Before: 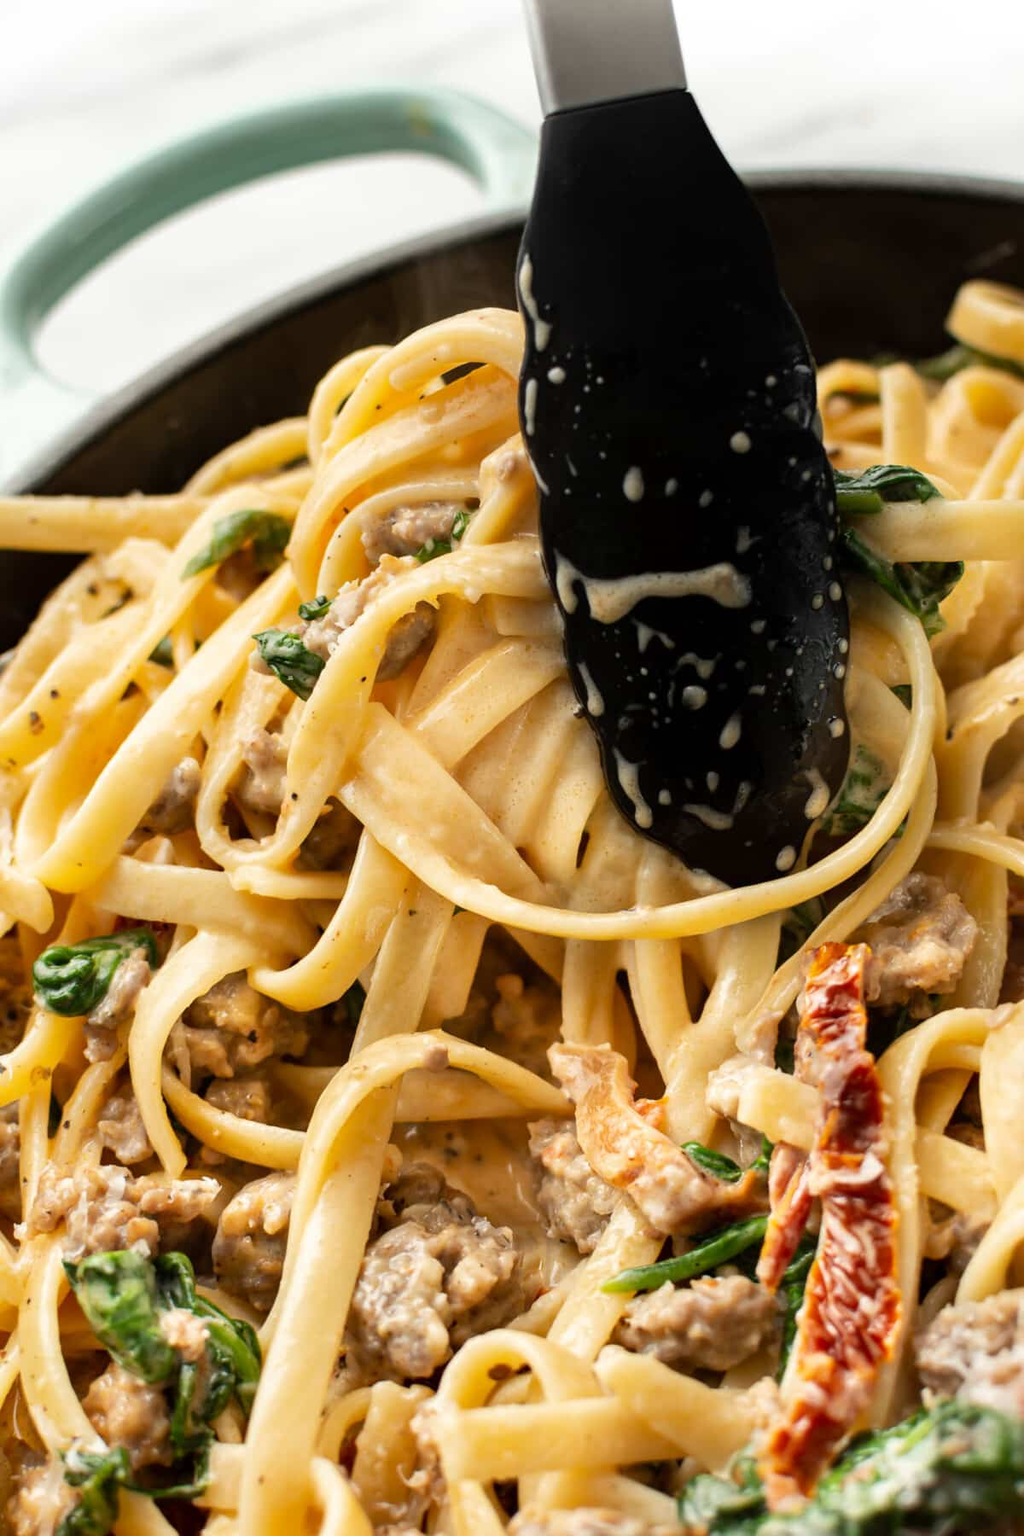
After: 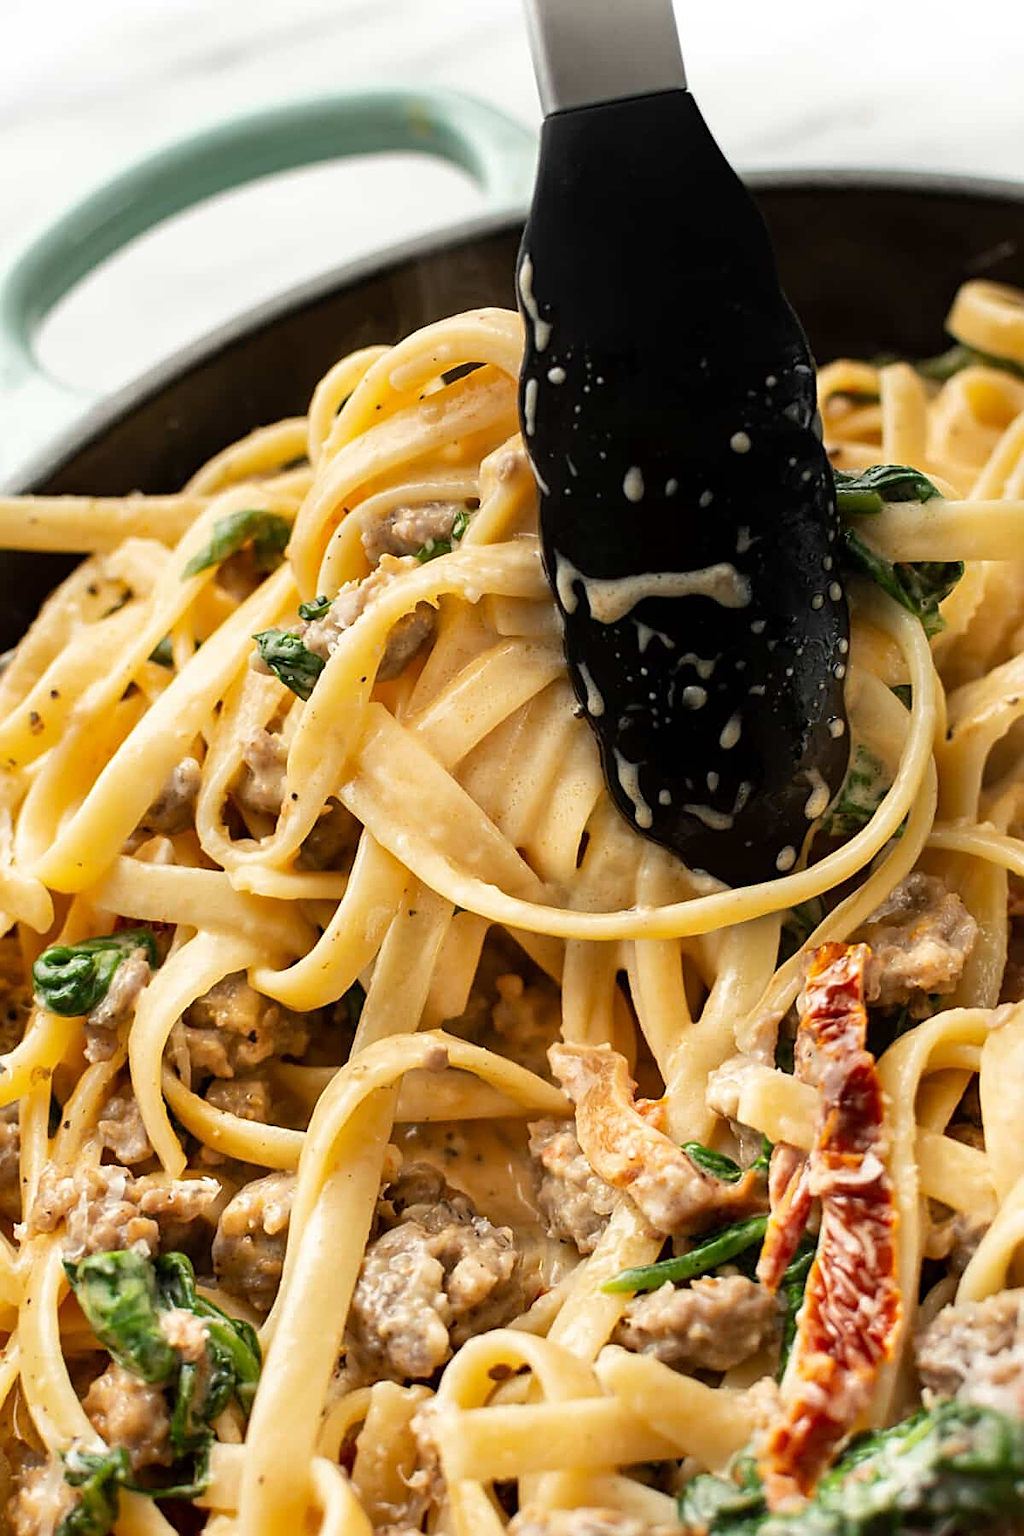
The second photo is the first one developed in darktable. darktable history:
sharpen: amount 0.579
